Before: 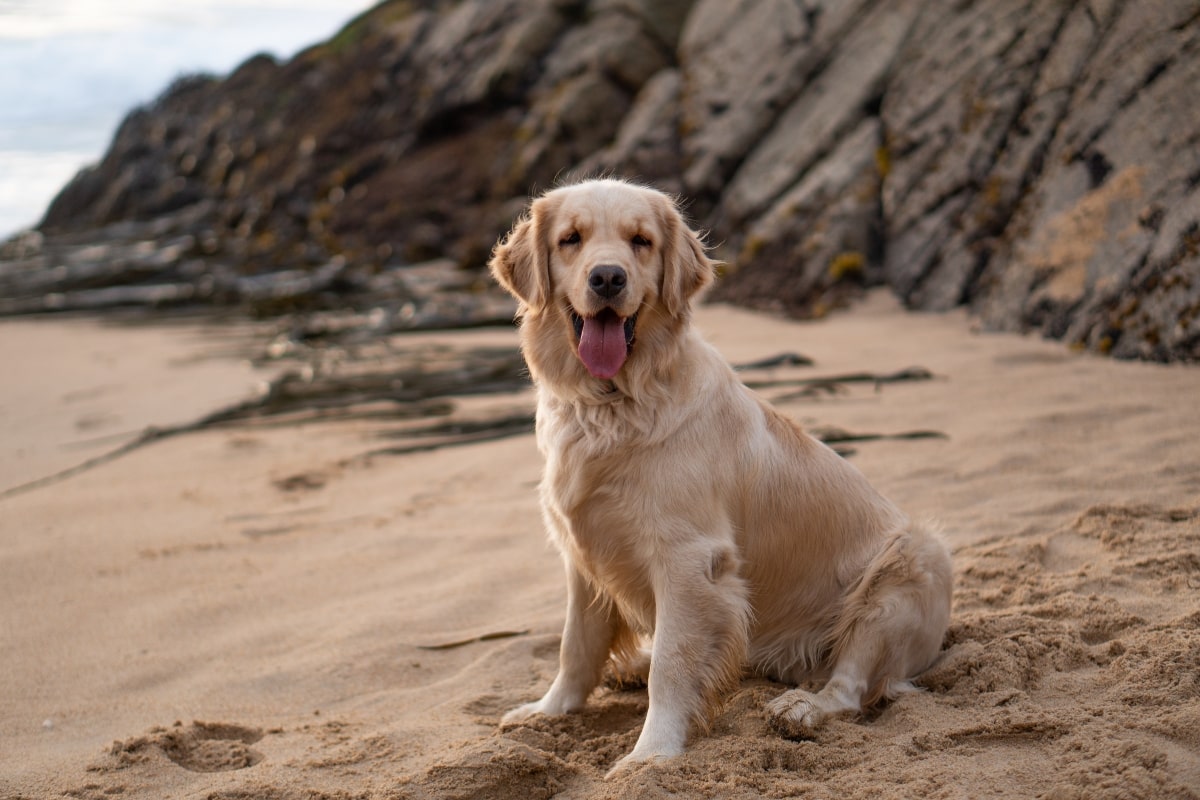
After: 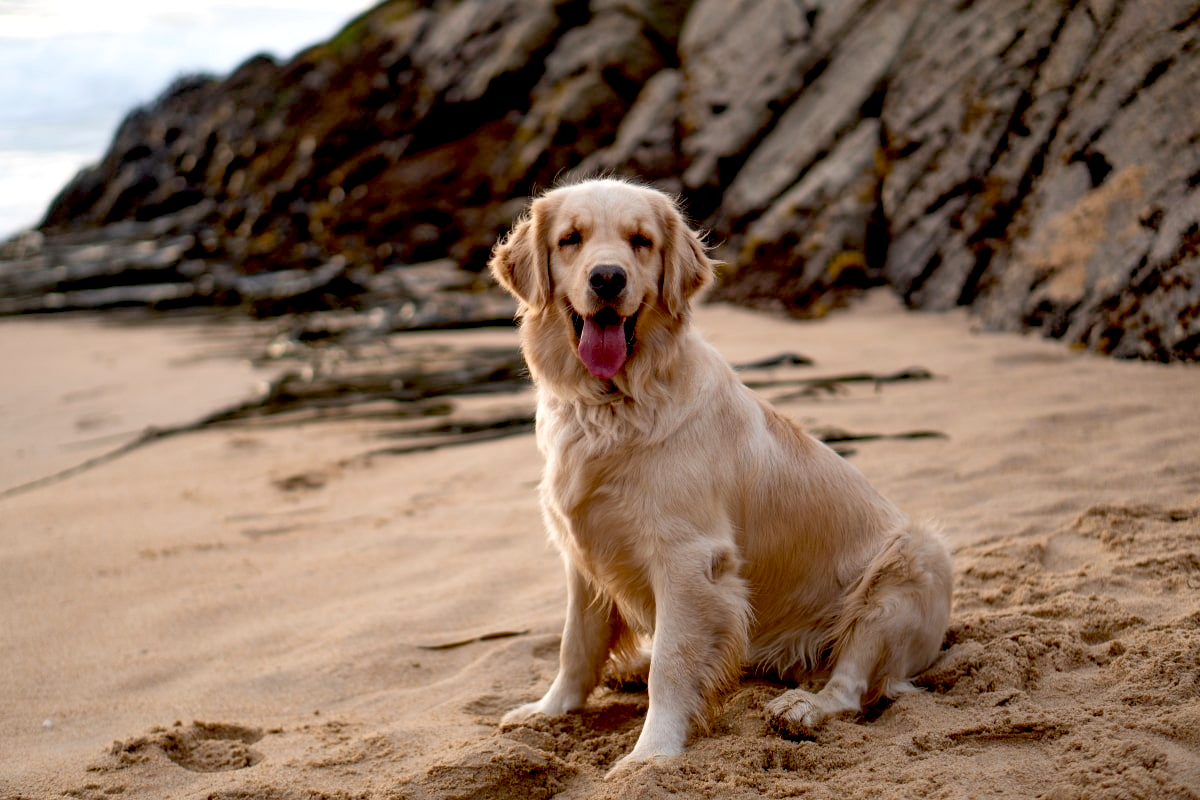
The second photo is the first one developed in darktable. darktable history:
exposure: black level correction 0.025, exposure 0.182 EV, compensate highlight preservation false
tone equalizer: on, module defaults
